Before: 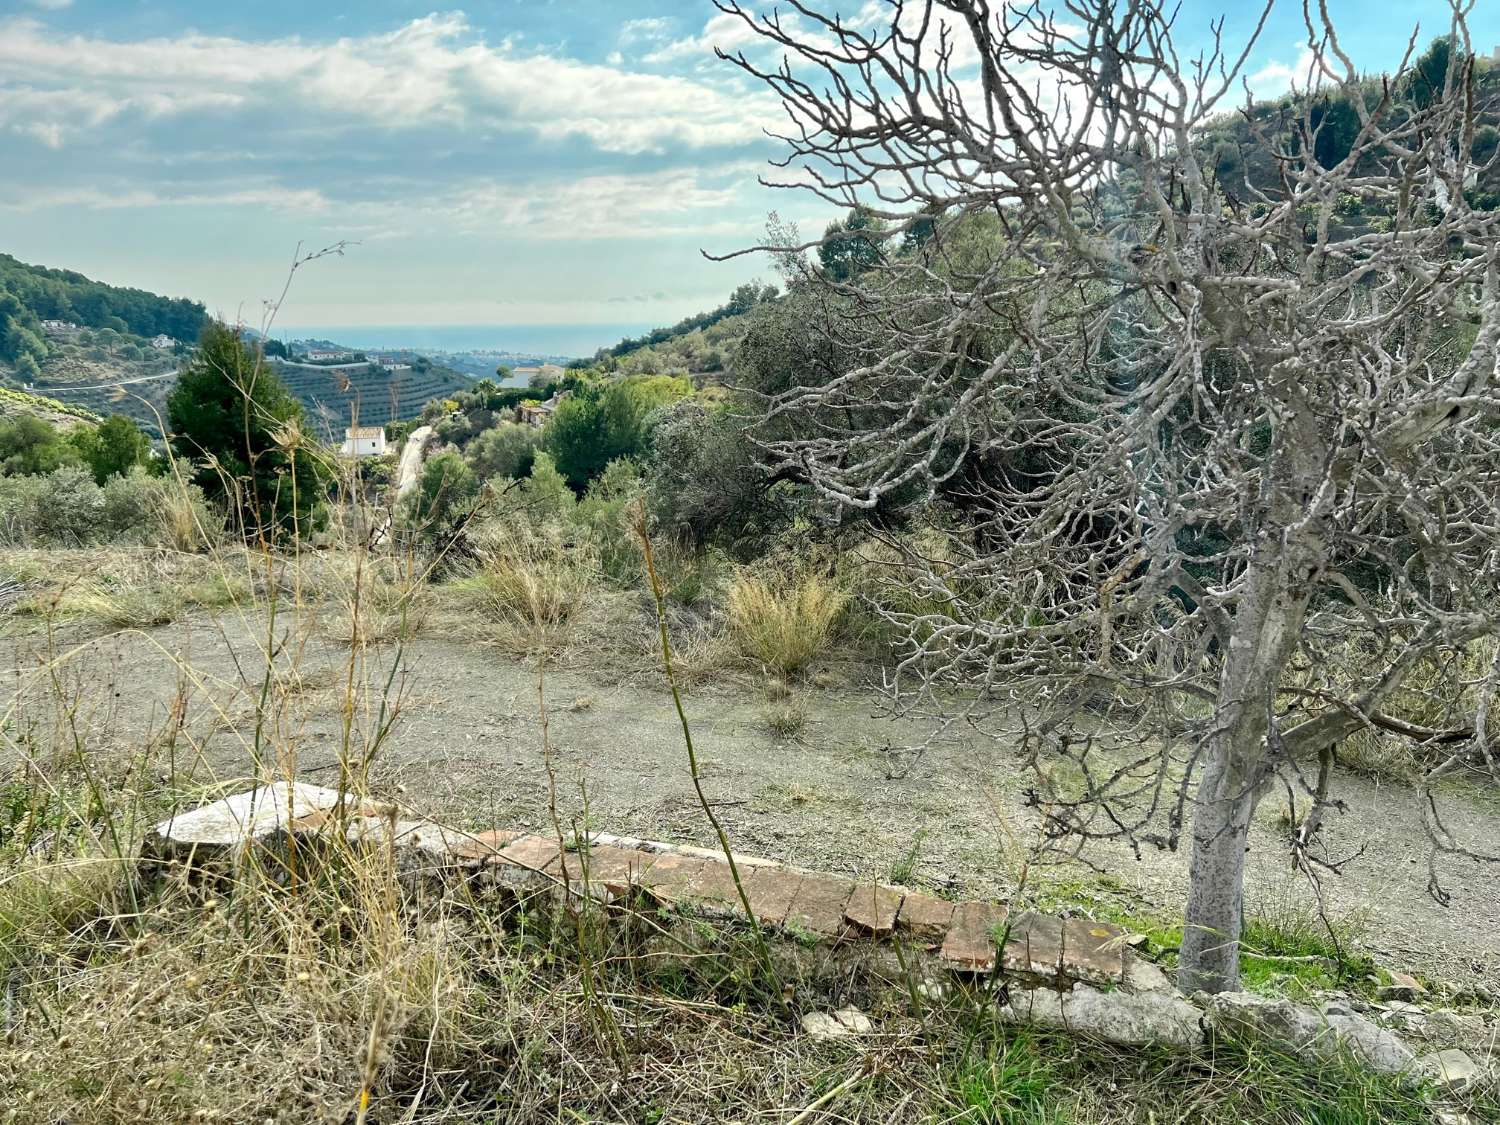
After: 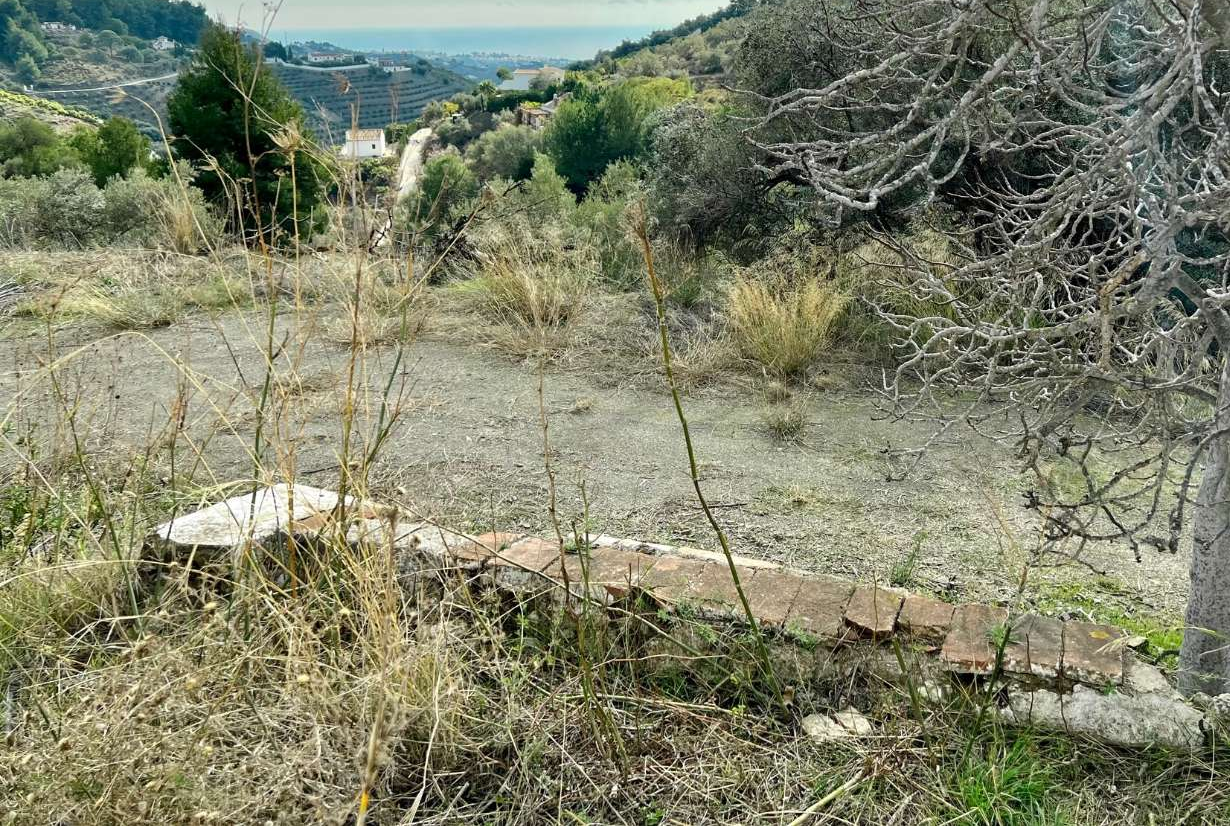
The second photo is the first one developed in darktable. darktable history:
crop: top 26.531%, right 17.96%
